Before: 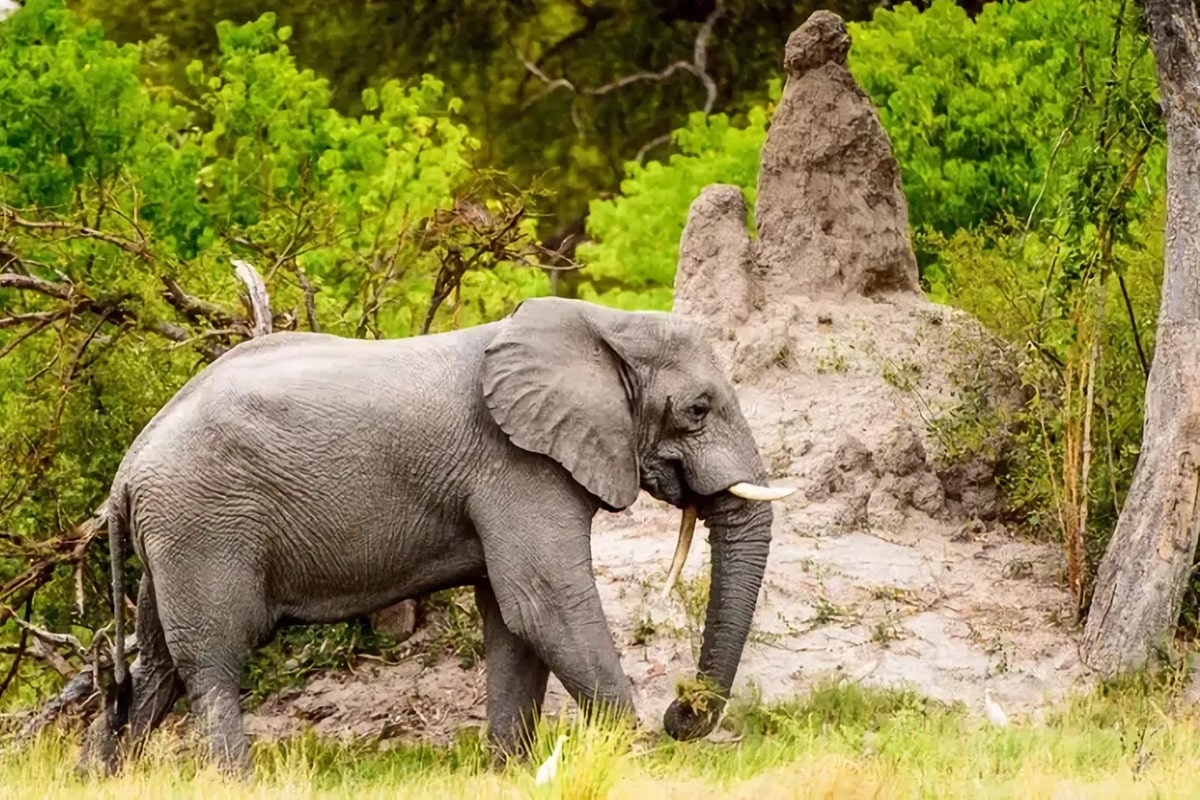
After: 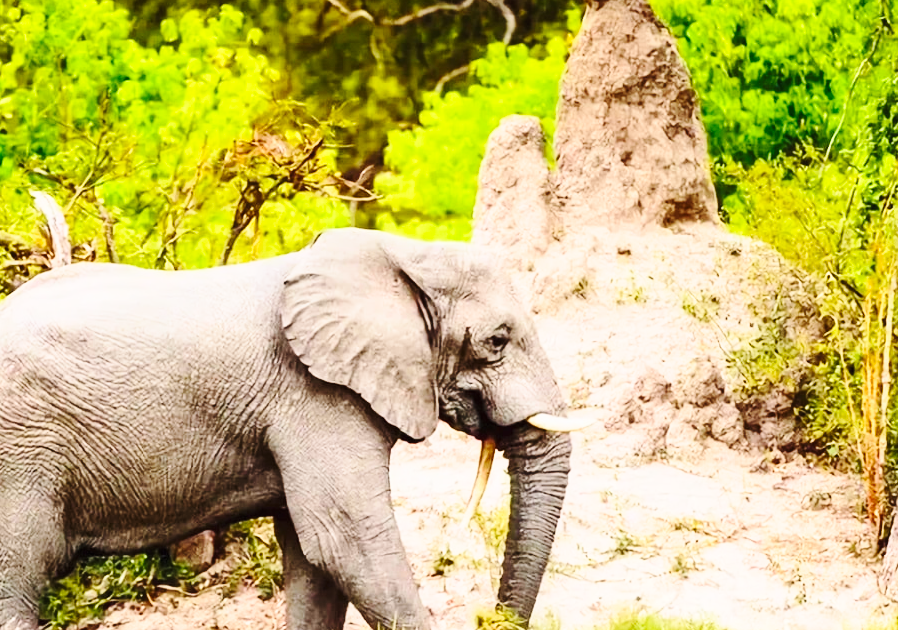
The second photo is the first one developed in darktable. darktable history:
contrast brightness saturation: contrast 0.2, brightness 0.16, saturation 0.22
exposure: compensate highlight preservation false
local contrast: mode bilateral grid, contrast 100, coarseness 100, detail 91%, midtone range 0.2
base curve: curves: ch0 [(0, 0) (0.028, 0.03) (0.121, 0.232) (0.46, 0.748) (0.859, 0.968) (1, 1)], preserve colors none
crop: left 16.768%, top 8.653%, right 8.362%, bottom 12.485%
